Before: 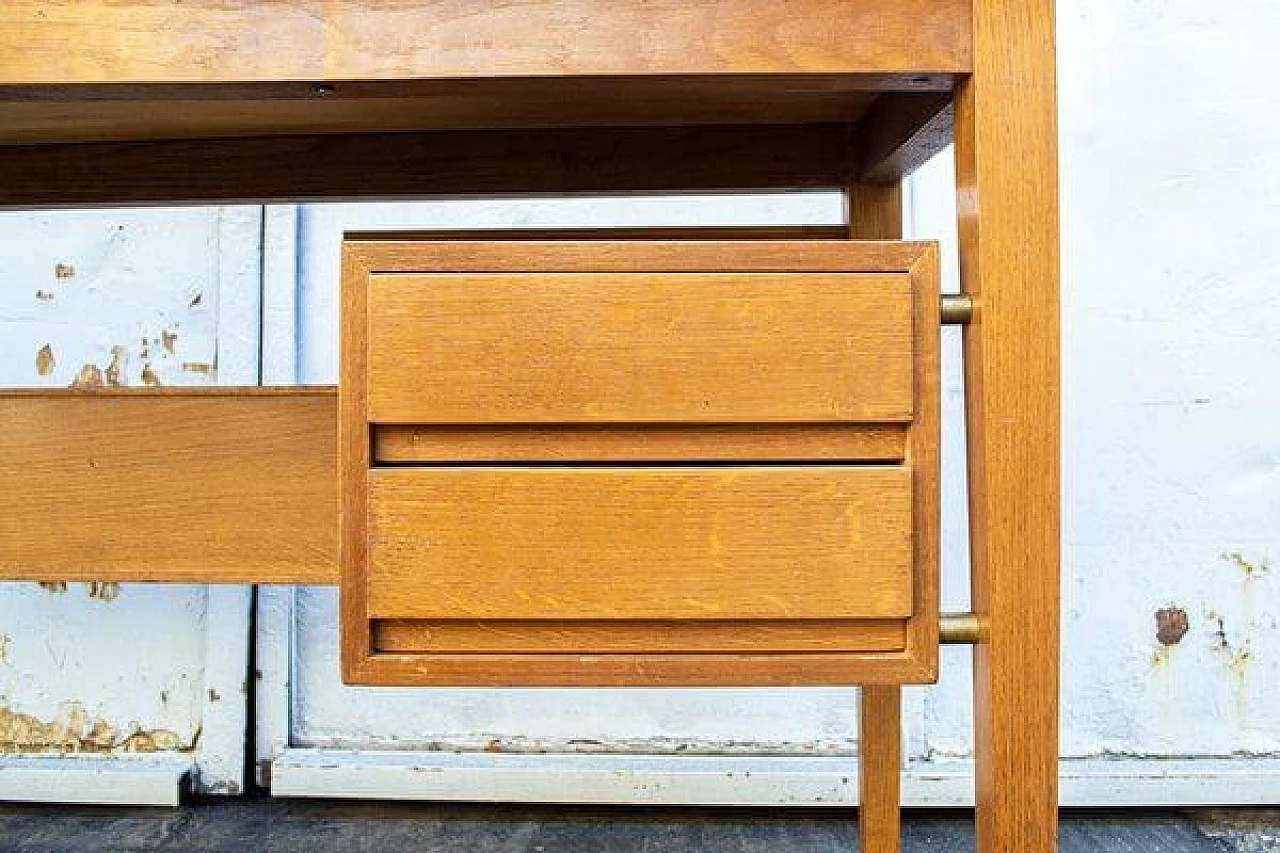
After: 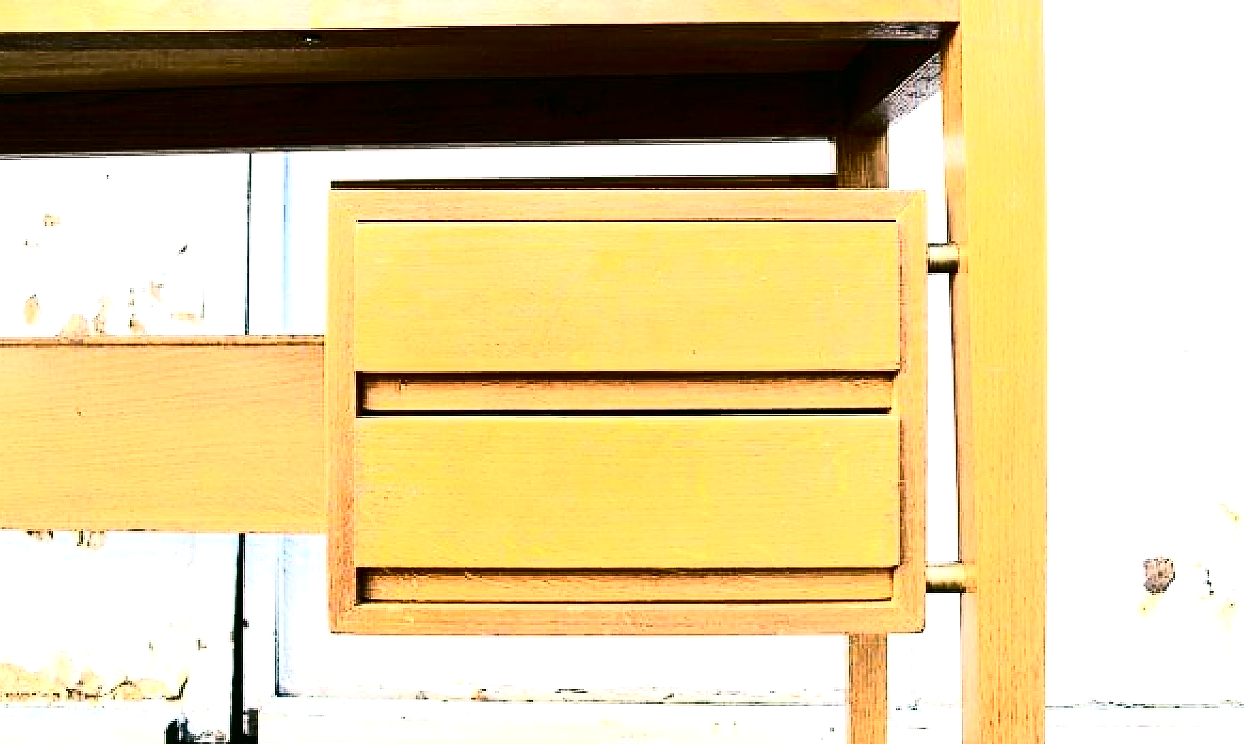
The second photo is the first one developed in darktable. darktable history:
contrast brightness saturation: contrast 0.511, saturation -0.084
crop: left 1.075%, top 6.094%, right 1.723%, bottom 6.666%
exposure: black level correction 0, exposure 0.596 EV, compensate exposure bias true, compensate highlight preservation false
tone equalizer: -8 EV -0.407 EV, -7 EV -0.381 EV, -6 EV -0.325 EV, -5 EV -0.186 EV, -3 EV 0.231 EV, -2 EV 0.326 EV, -1 EV 0.375 EV, +0 EV 0.404 EV, edges refinement/feathering 500, mask exposure compensation -1.57 EV, preserve details no
color correction: highlights a* 4.59, highlights b* 4.91, shadows a* -7.44, shadows b* 4.9
